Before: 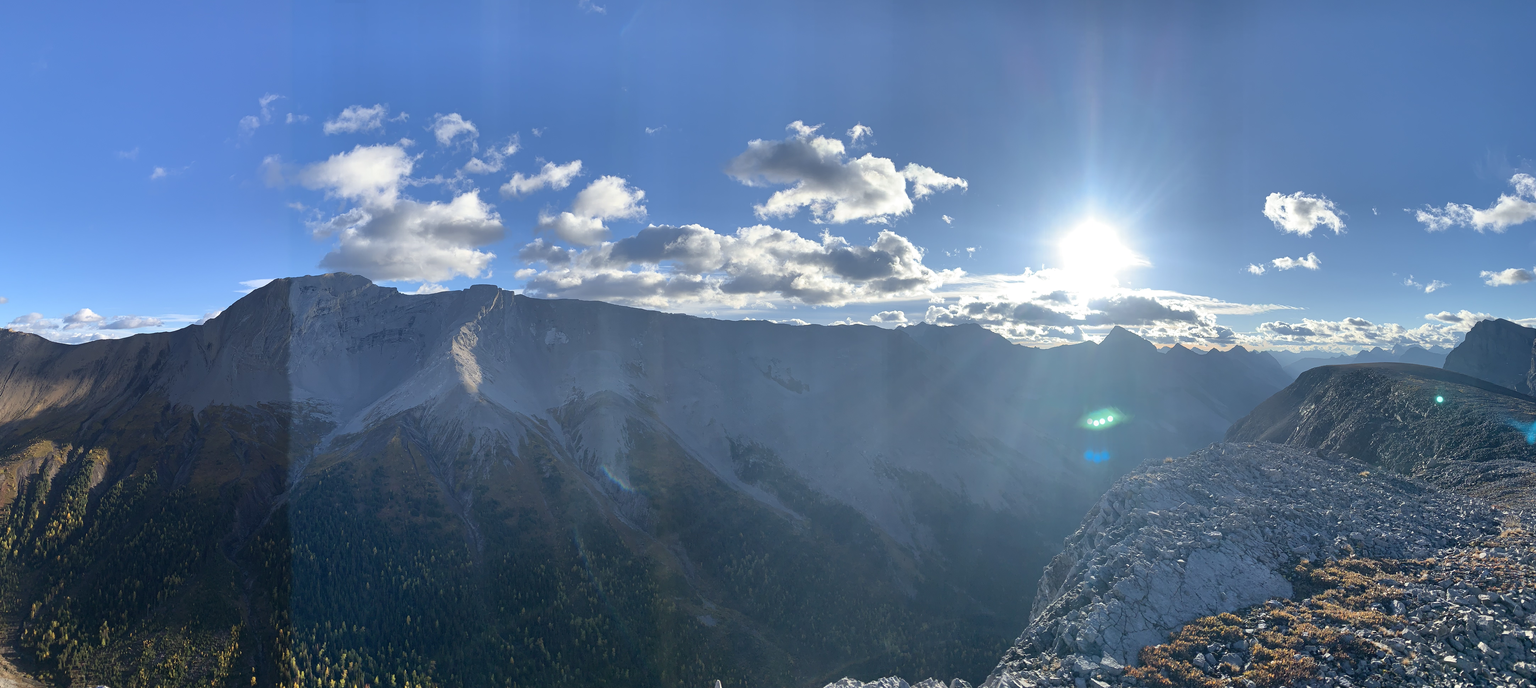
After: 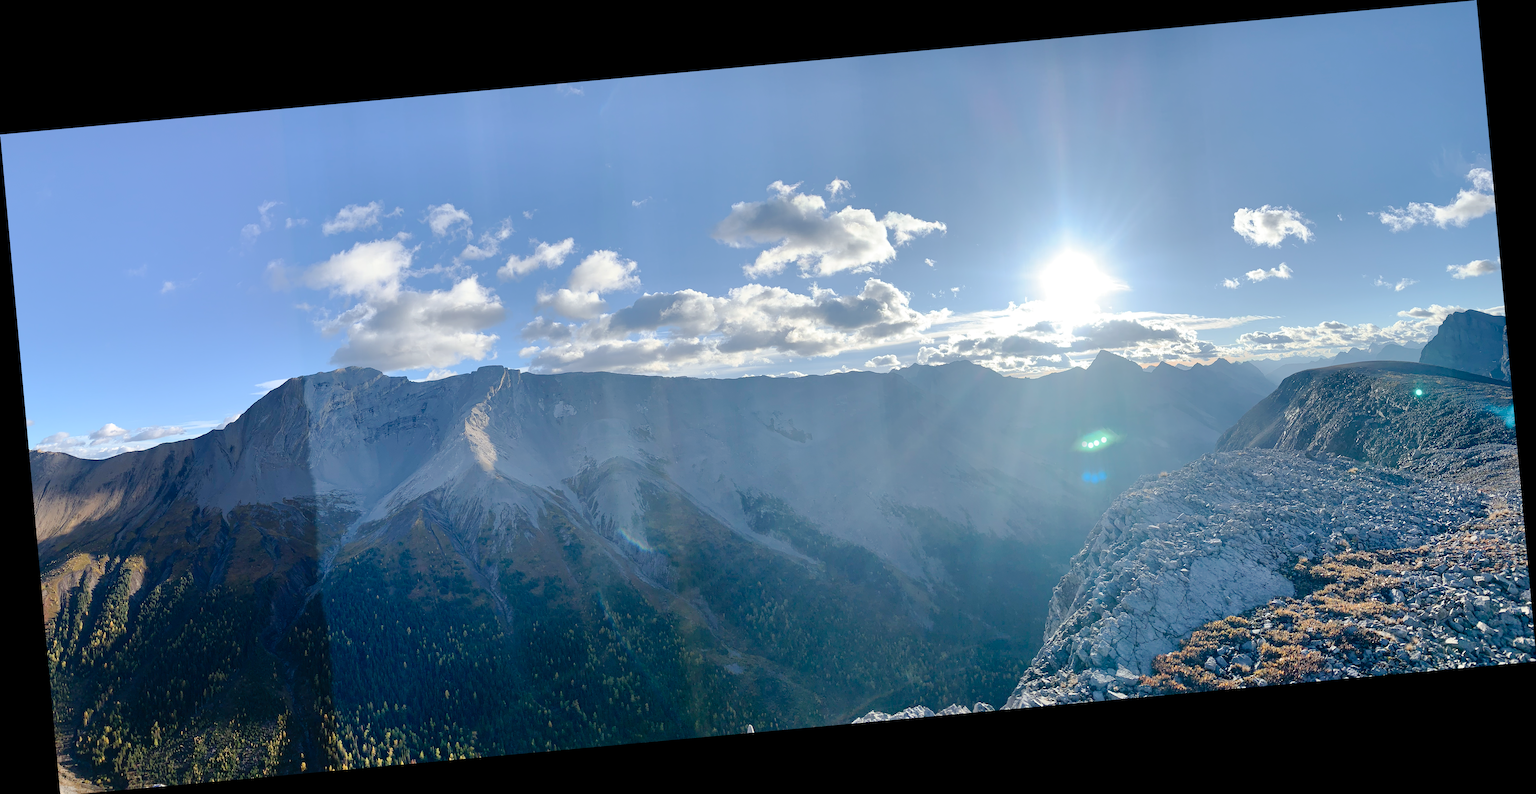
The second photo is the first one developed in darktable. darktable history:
tone curve: curves: ch0 [(0, 0) (0.003, 0.001) (0.011, 0.008) (0.025, 0.015) (0.044, 0.025) (0.069, 0.037) (0.1, 0.056) (0.136, 0.091) (0.177, 0.157) (0.224, 0.231) (0.277, 0.319) (0.335, 0.4) (0.399, 0.493) (0.468, 0.571) (0.543, 0.645) (0.623, 0.706) (0.709, 0.77) (0.801, 0.838) (0.898, 0.918) (1, 1)], preserve colors none
rotate and perspective: rotation -5.2°, automatic cropping off
sharpen: radius 5.325, amount 0.312, threshold 26.433
